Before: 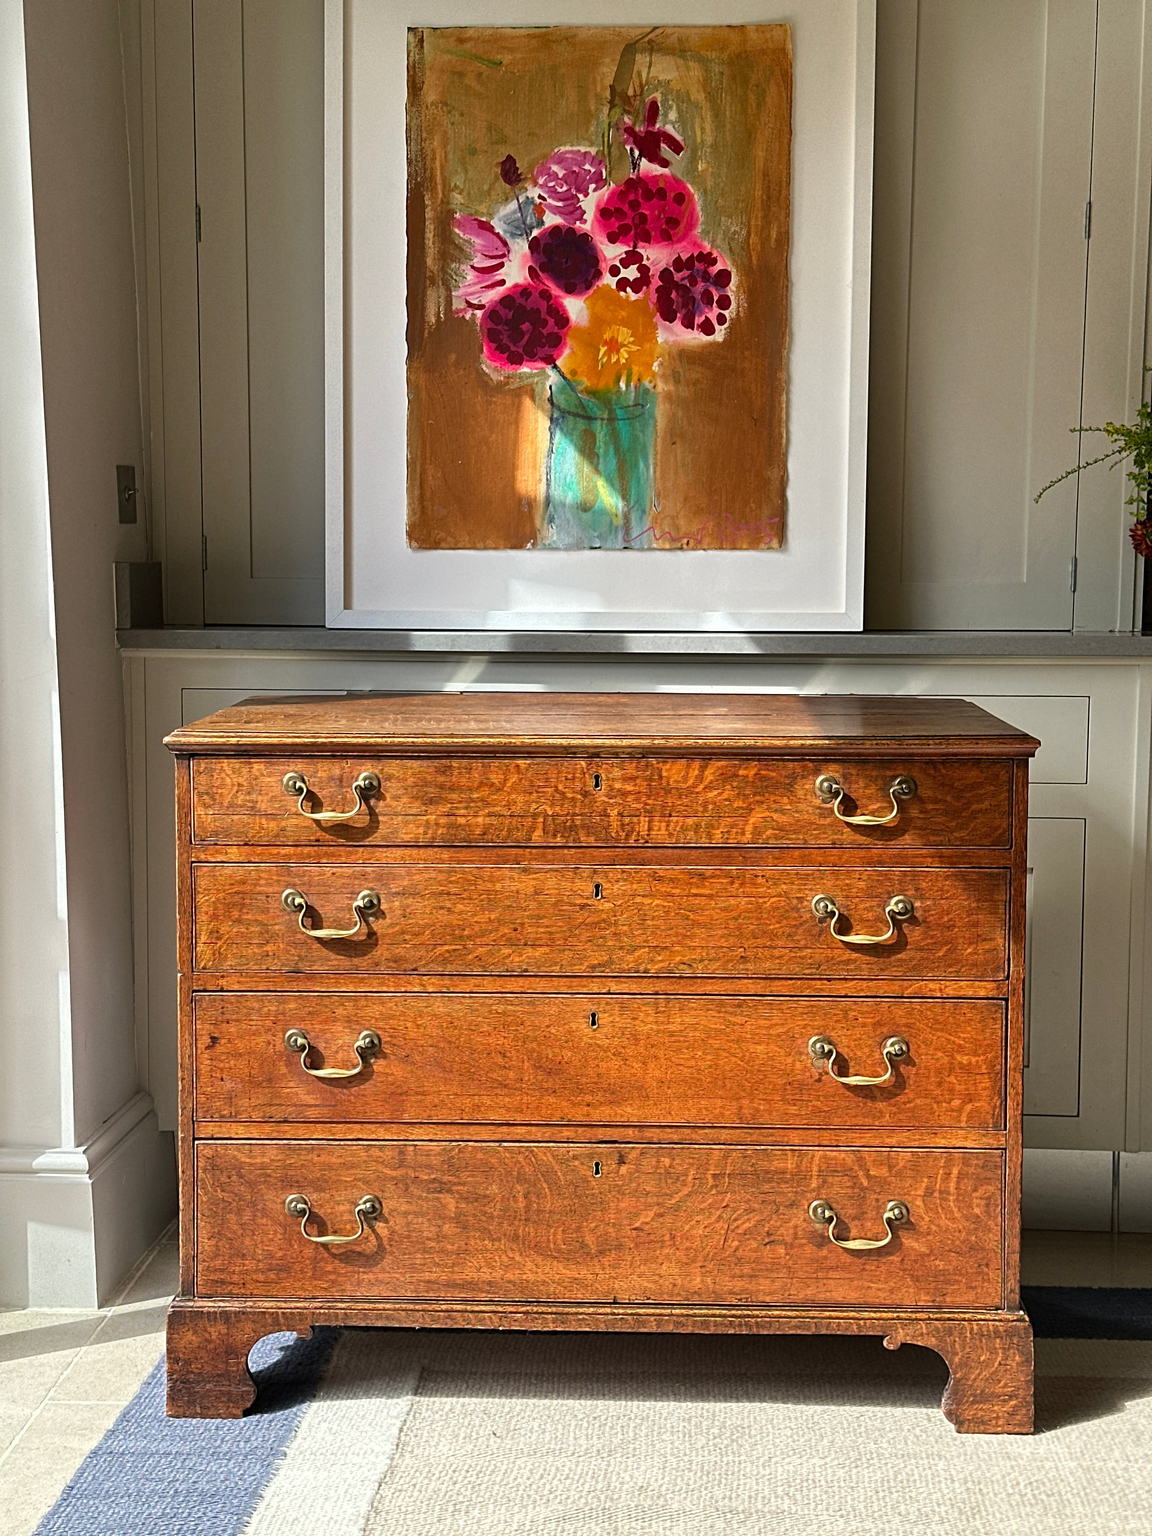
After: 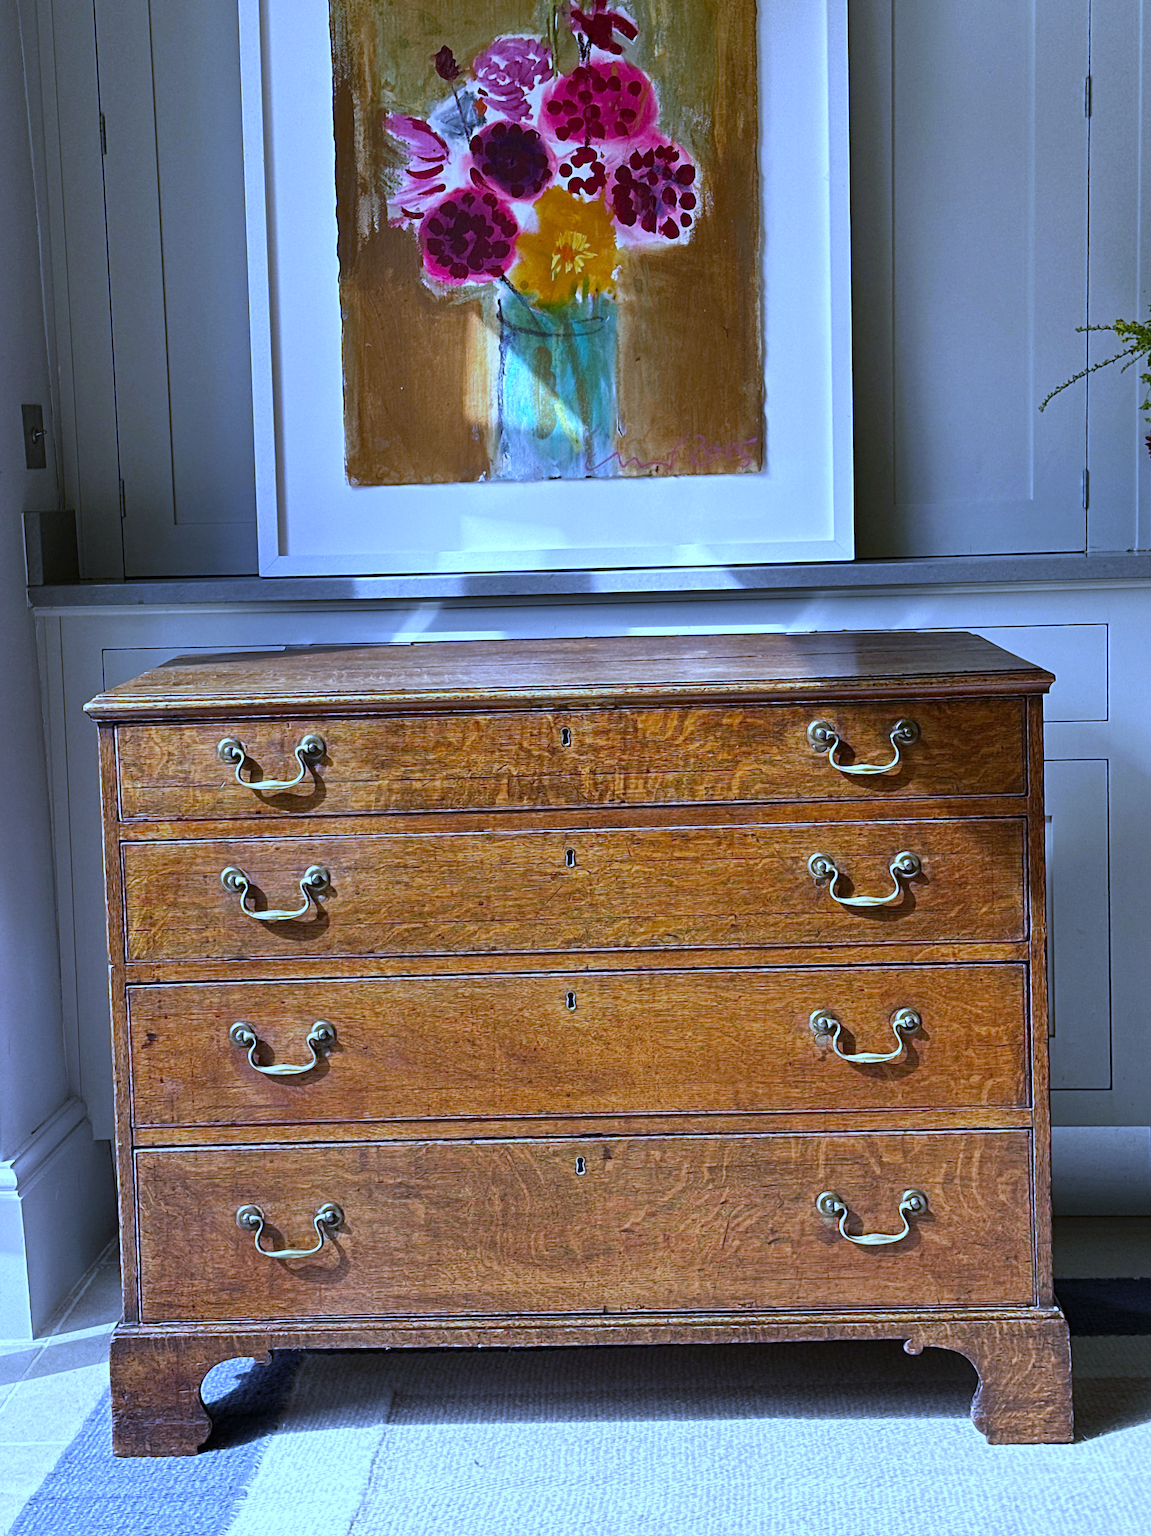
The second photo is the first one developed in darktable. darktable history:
crop and rotate: angle 1.96°, left 5.673%, top 5.673%
white balance: red 0.766, blue 1.537
